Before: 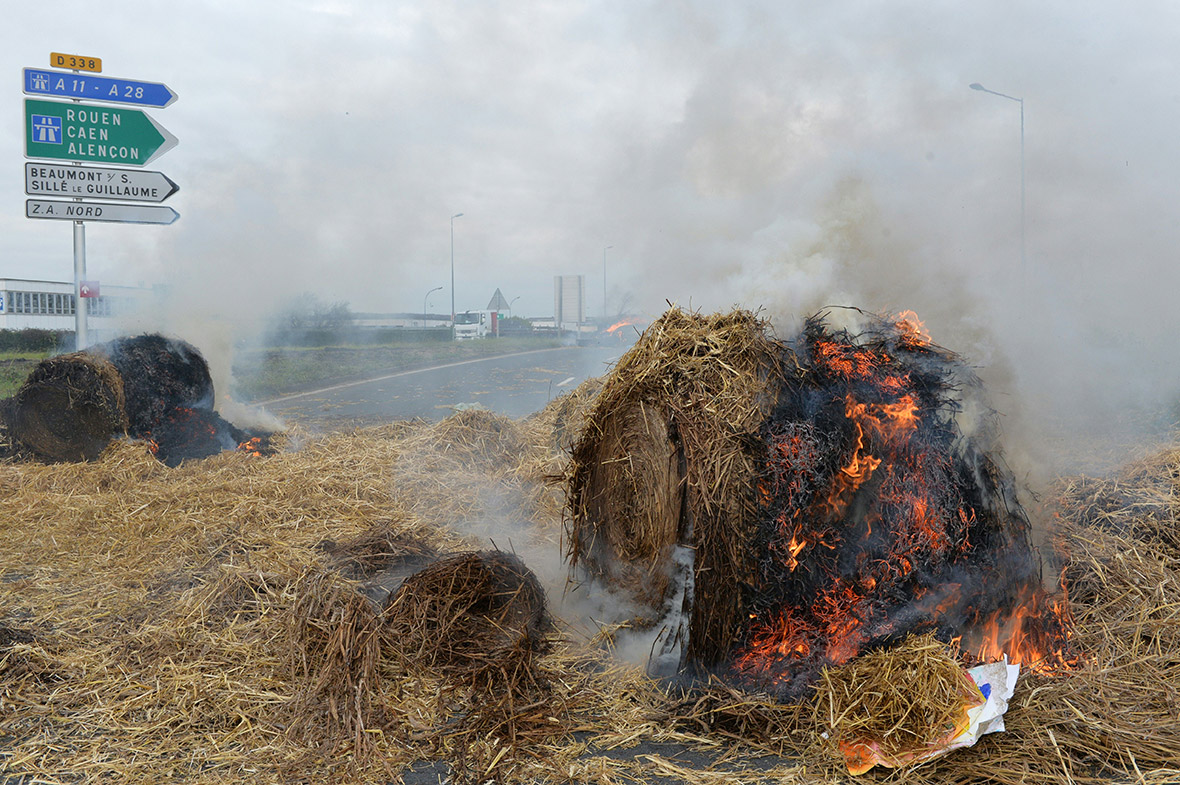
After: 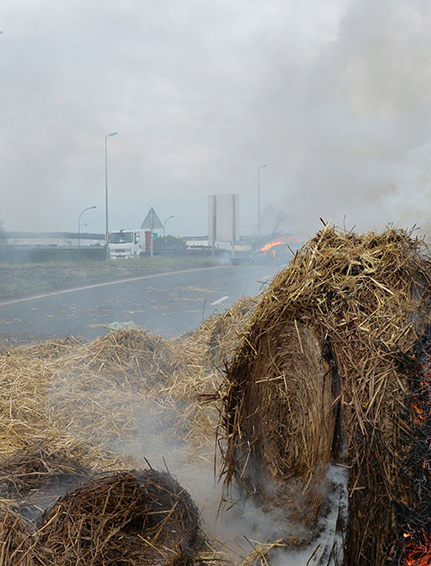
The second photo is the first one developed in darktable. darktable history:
crop and rotate: left 29.38%, top 10.372%, right 34.014%, bottom 17.406%
